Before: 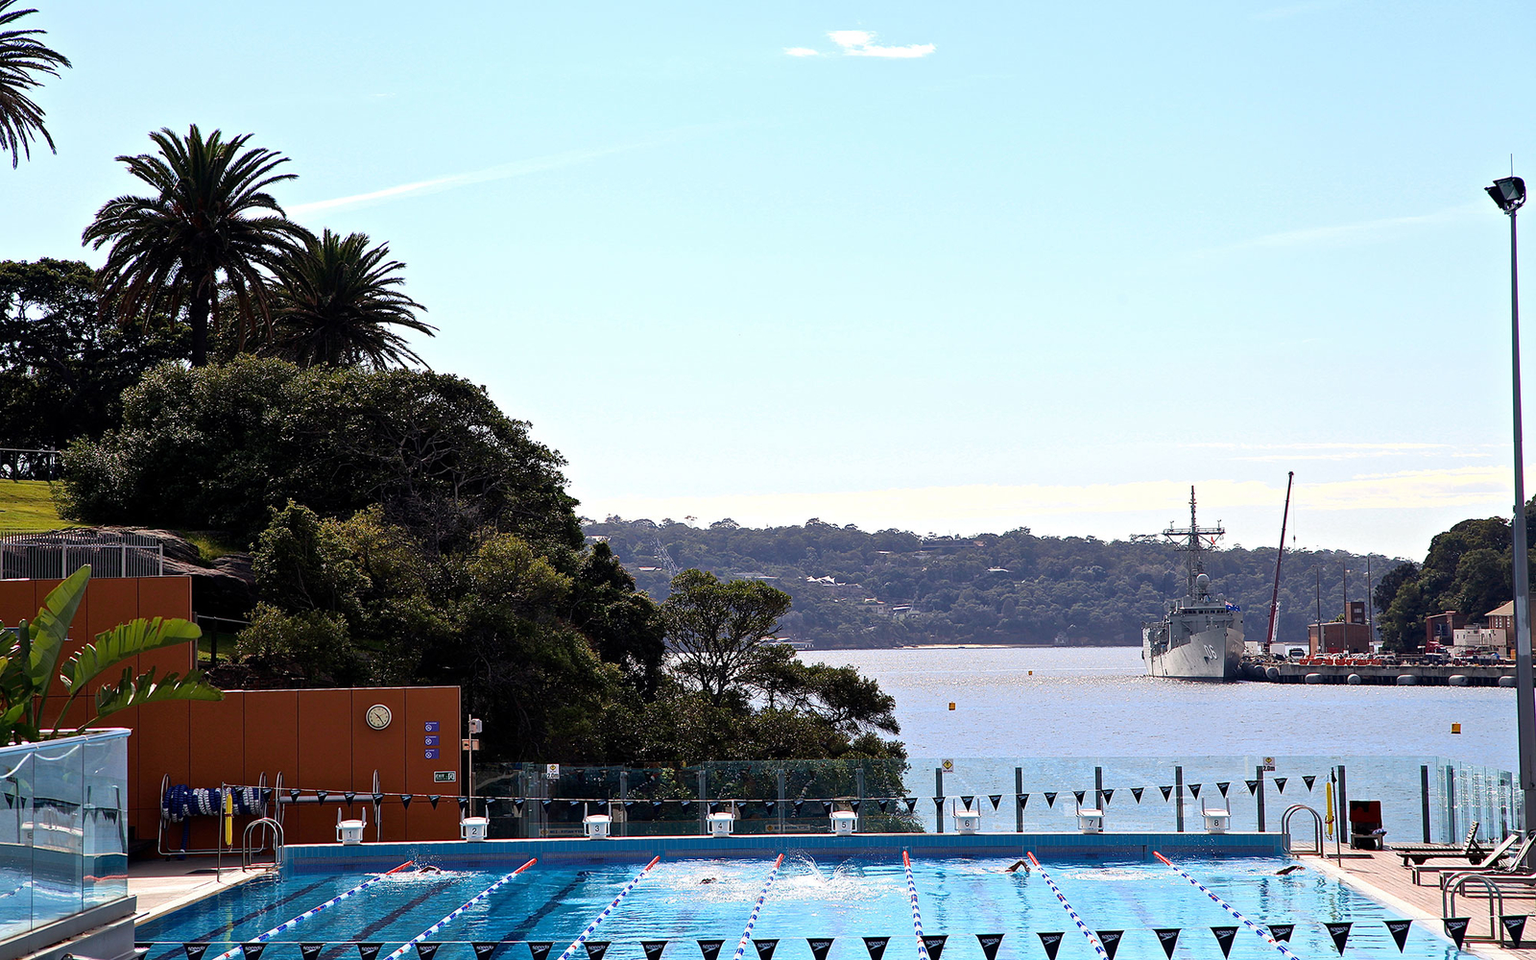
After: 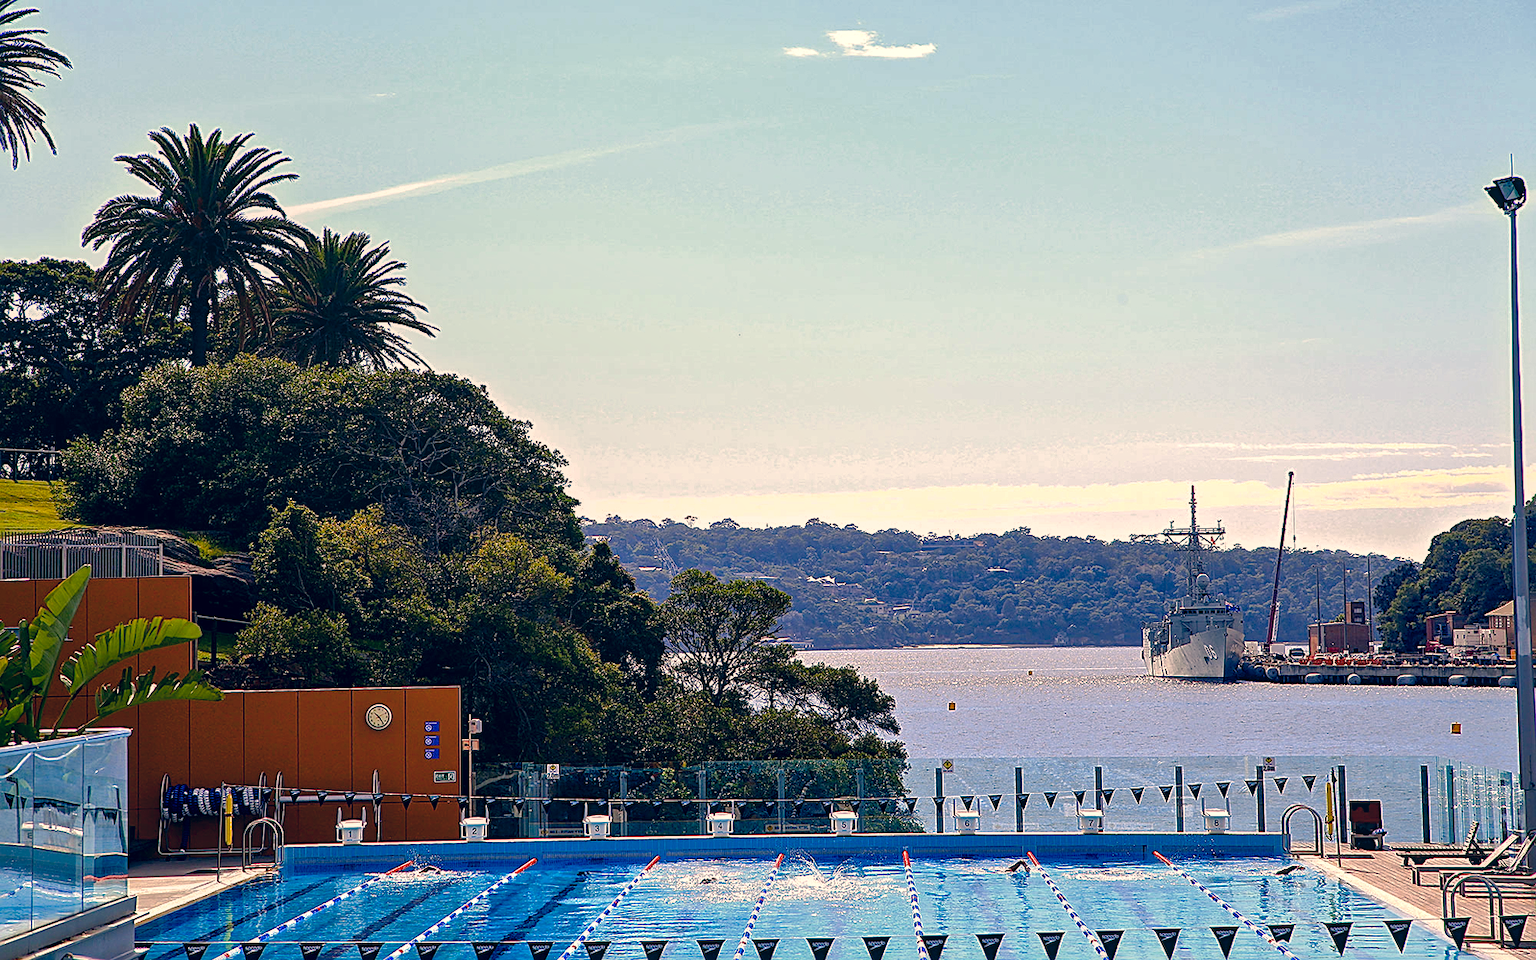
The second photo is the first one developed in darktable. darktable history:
color balance rgb: perceptual saturation grading › global saturation 0.25%, perceptual saturation grading › highlights -18.07%, perceptual saturation grading › mid-tones 33.639%, perceptual saturation grading › shadows 50.369%, global vibrance 20%
color correction: highlights a* 10.26, highlights b* 14.63, shadows a* -9.88, shadows b* -14.91
local contrast: detail 130%
sharpen: amount 0.558
shadows and highlights: shadows 39.41, highlights -59.99
